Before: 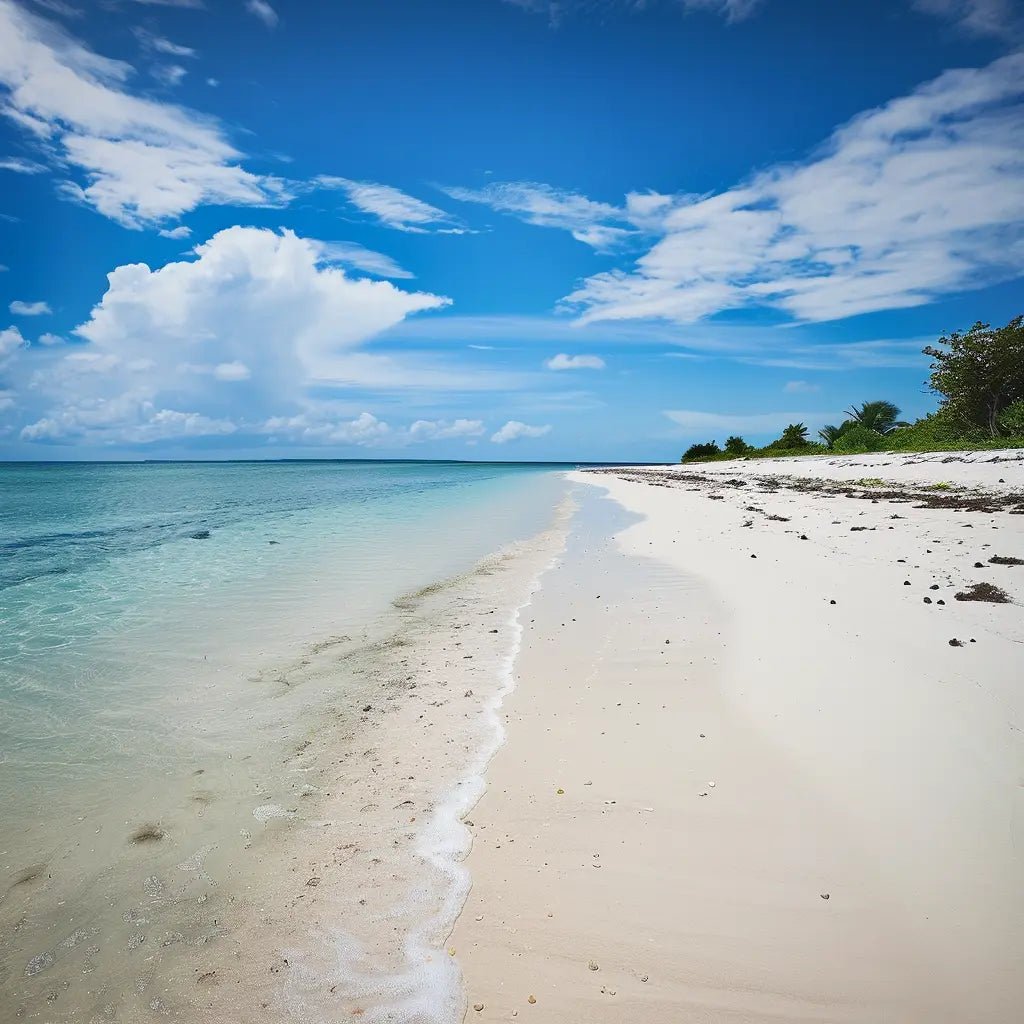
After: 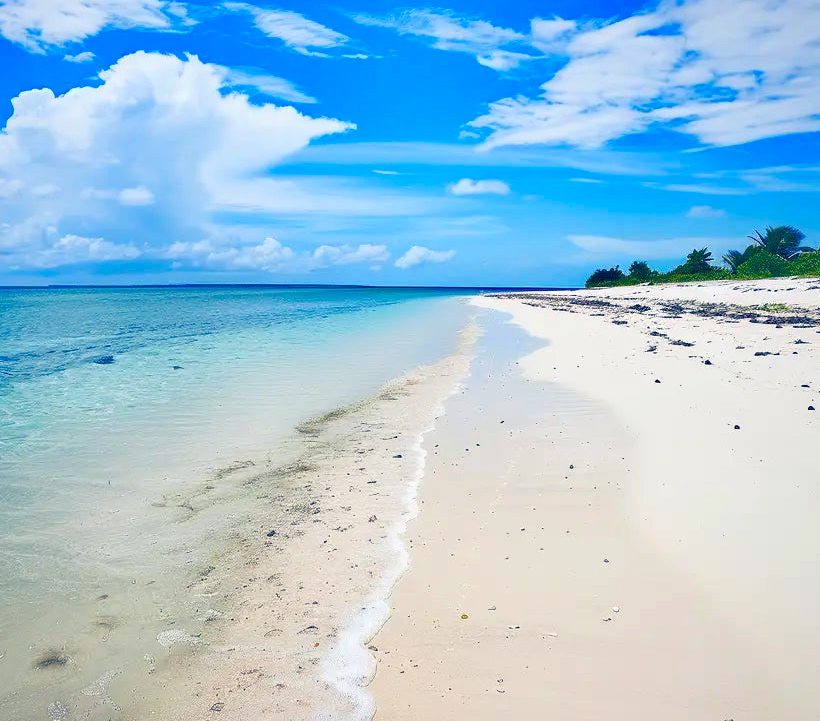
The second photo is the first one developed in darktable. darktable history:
crop: left 9.385%, top 17.164%, right 10.518%, bottom 12.336%
shadows and highlights: on, module defaults
color balance rgb: shadows lift › luminance -40.768%, shadows lift › chroma 14.298%, shadows lift › hue 261.02°, global offset › chroma 0.098%, global offset › hue 253.87°, perceptual saturation grading › global saturation 20%, perceptual saturation grading › highlights -25.809%, perceptual saturation grading › shadows 49.764%, perceptual brilliance grading › global brilliance 2.506%
contrast brightness saturation: contrast 0.198, brightness 0.144, saturation 0.147
